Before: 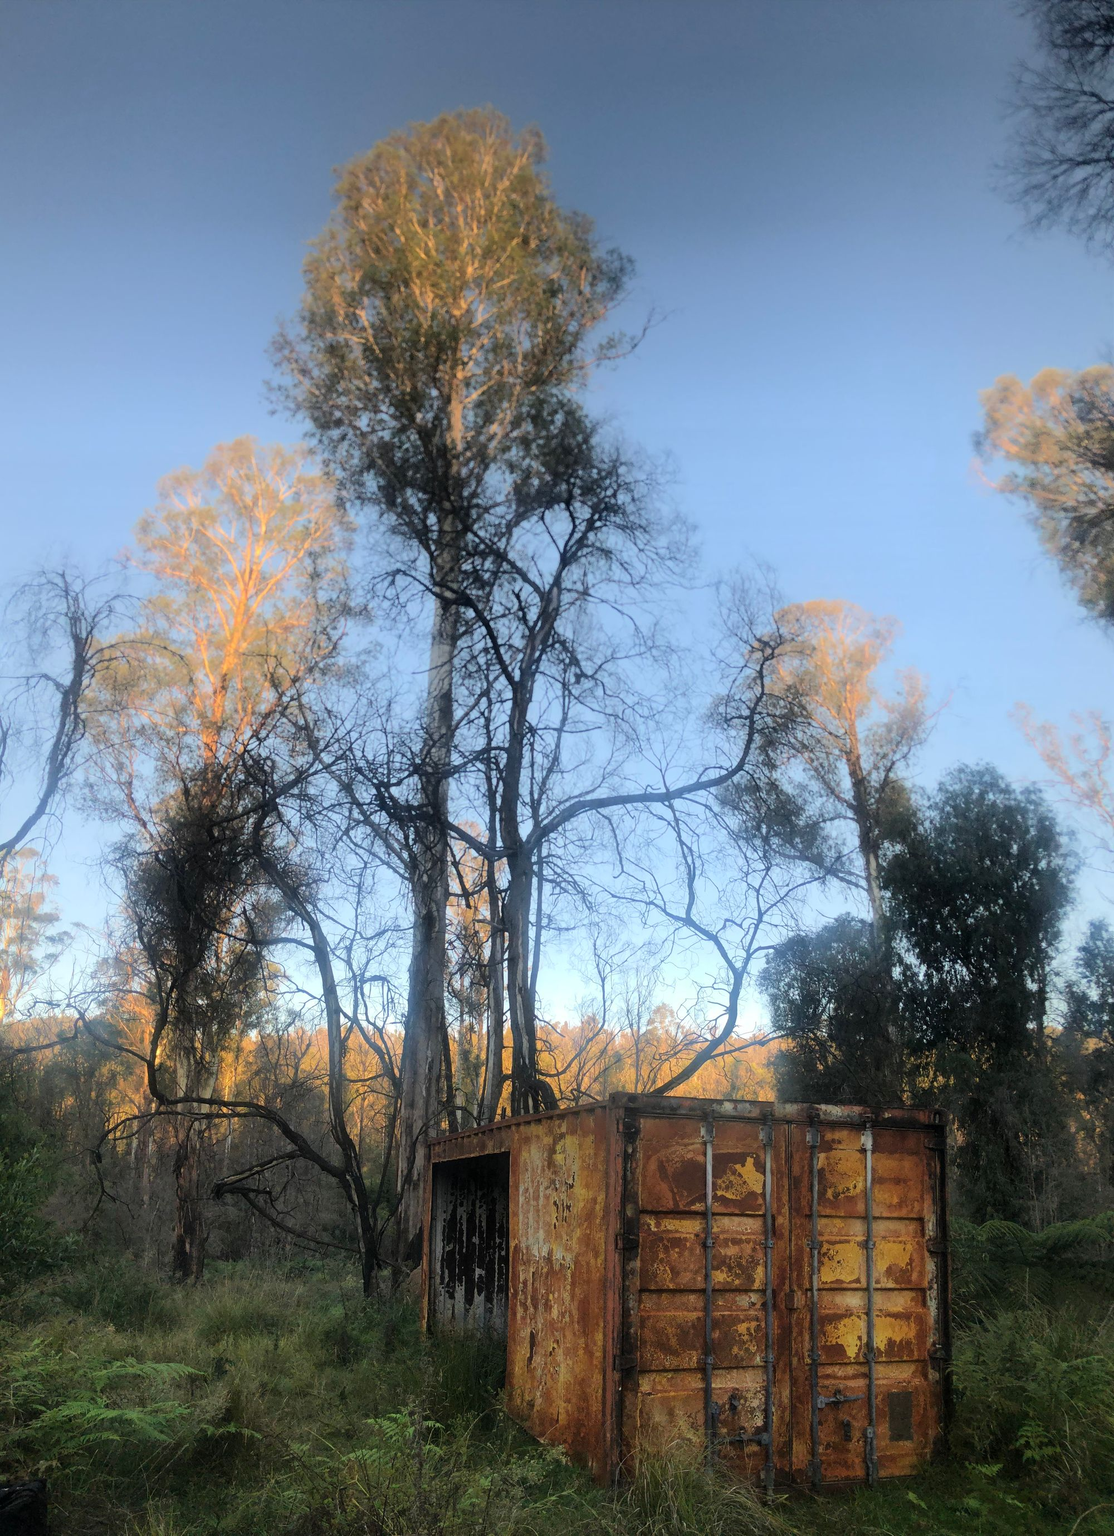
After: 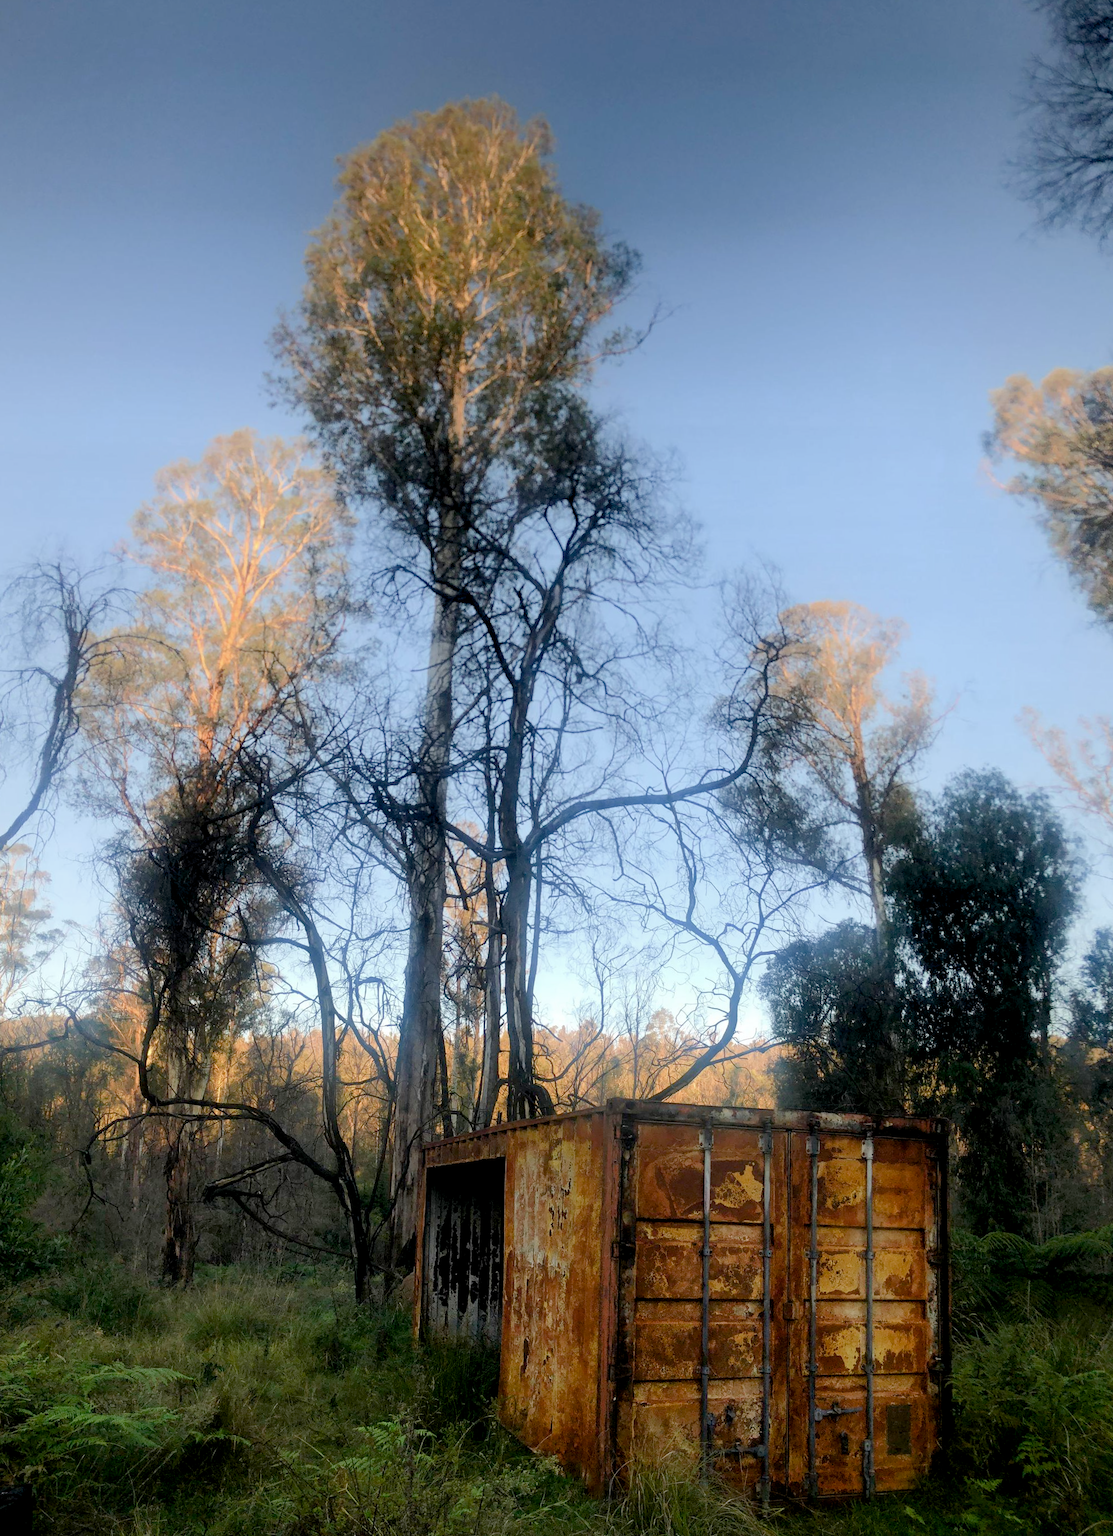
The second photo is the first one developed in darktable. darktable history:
color balance rgb: perceptual saturation grading › global saturation 20%, perceptual saturation grading › highlights -49.837%, perceptual saturation grading › shadows 24.315%
crop and rotate: angle -0.596°
exposure: black level correction 0.009, compensate highlight preservation false
